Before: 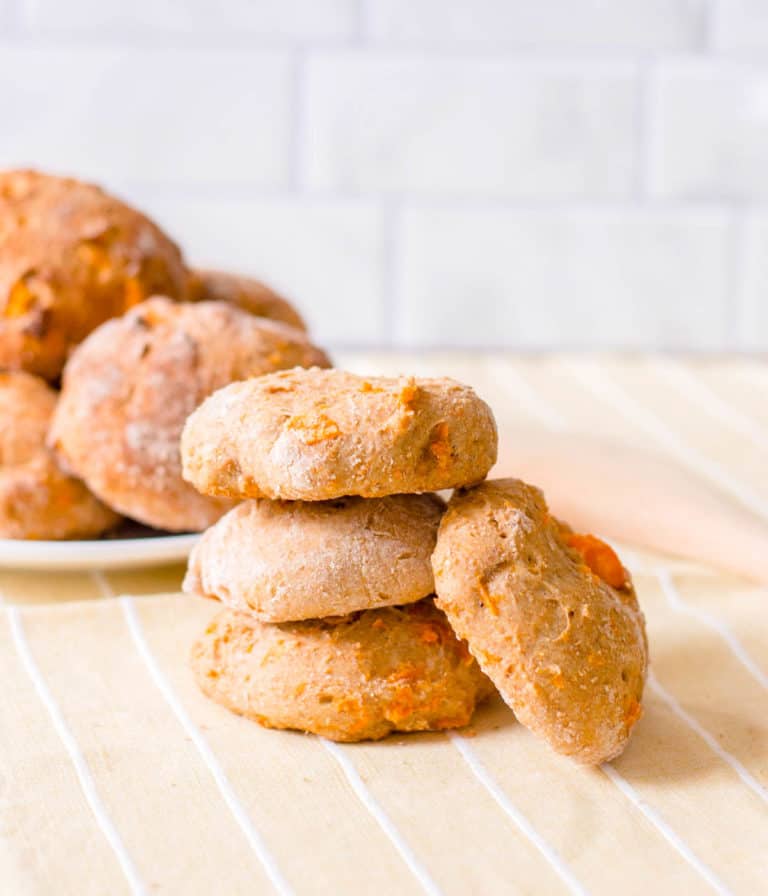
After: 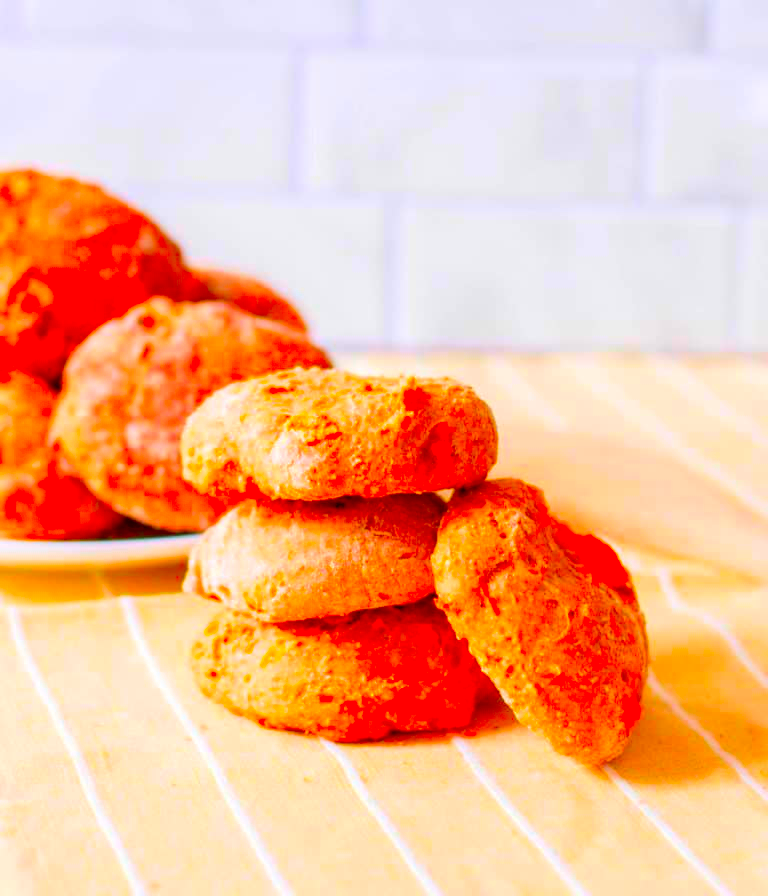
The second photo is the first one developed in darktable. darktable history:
color correction: highlights b* 0.056, saturation 2.99
